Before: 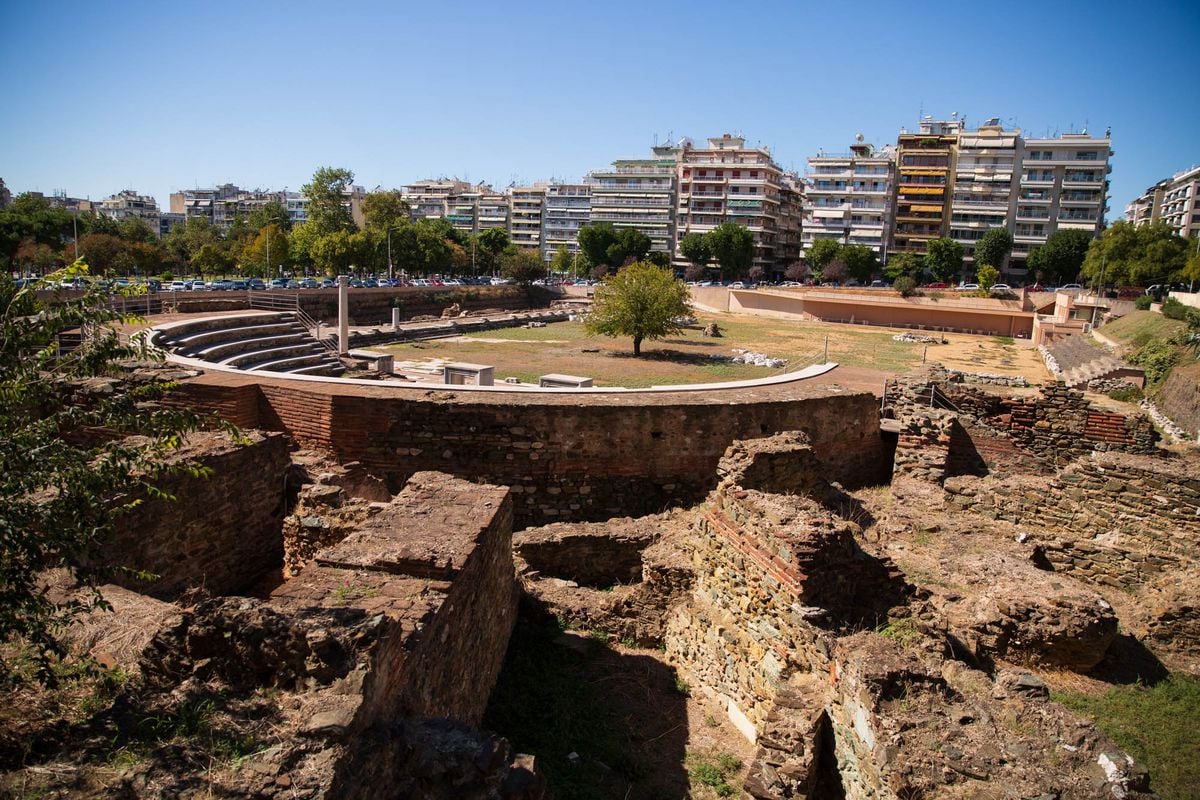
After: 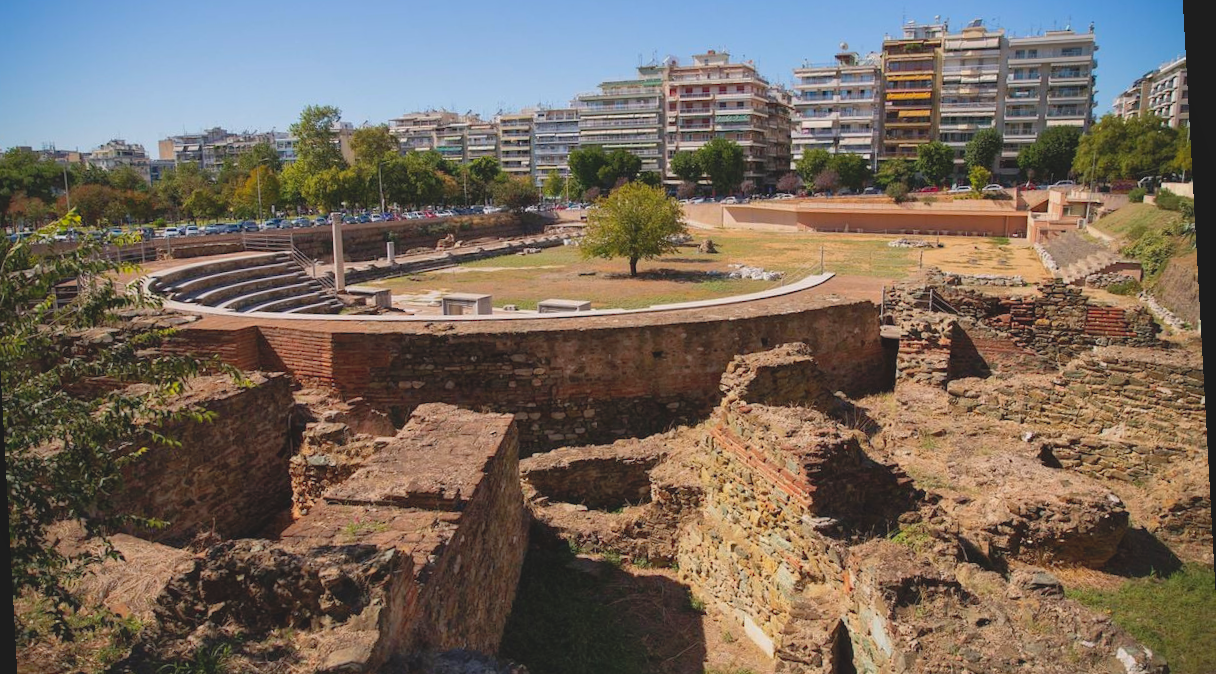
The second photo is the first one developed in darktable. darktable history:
crop and rotate: left 1.814%, top 12.818%, right 0.25%, bottom 9.225%
rotate and perspective: rotation -3.18°, automatic cropping off
contrast brightness saturation: contrast -0.1, brightness 0.05, saturation 0.08
shadows and highlights: on, module defaults
